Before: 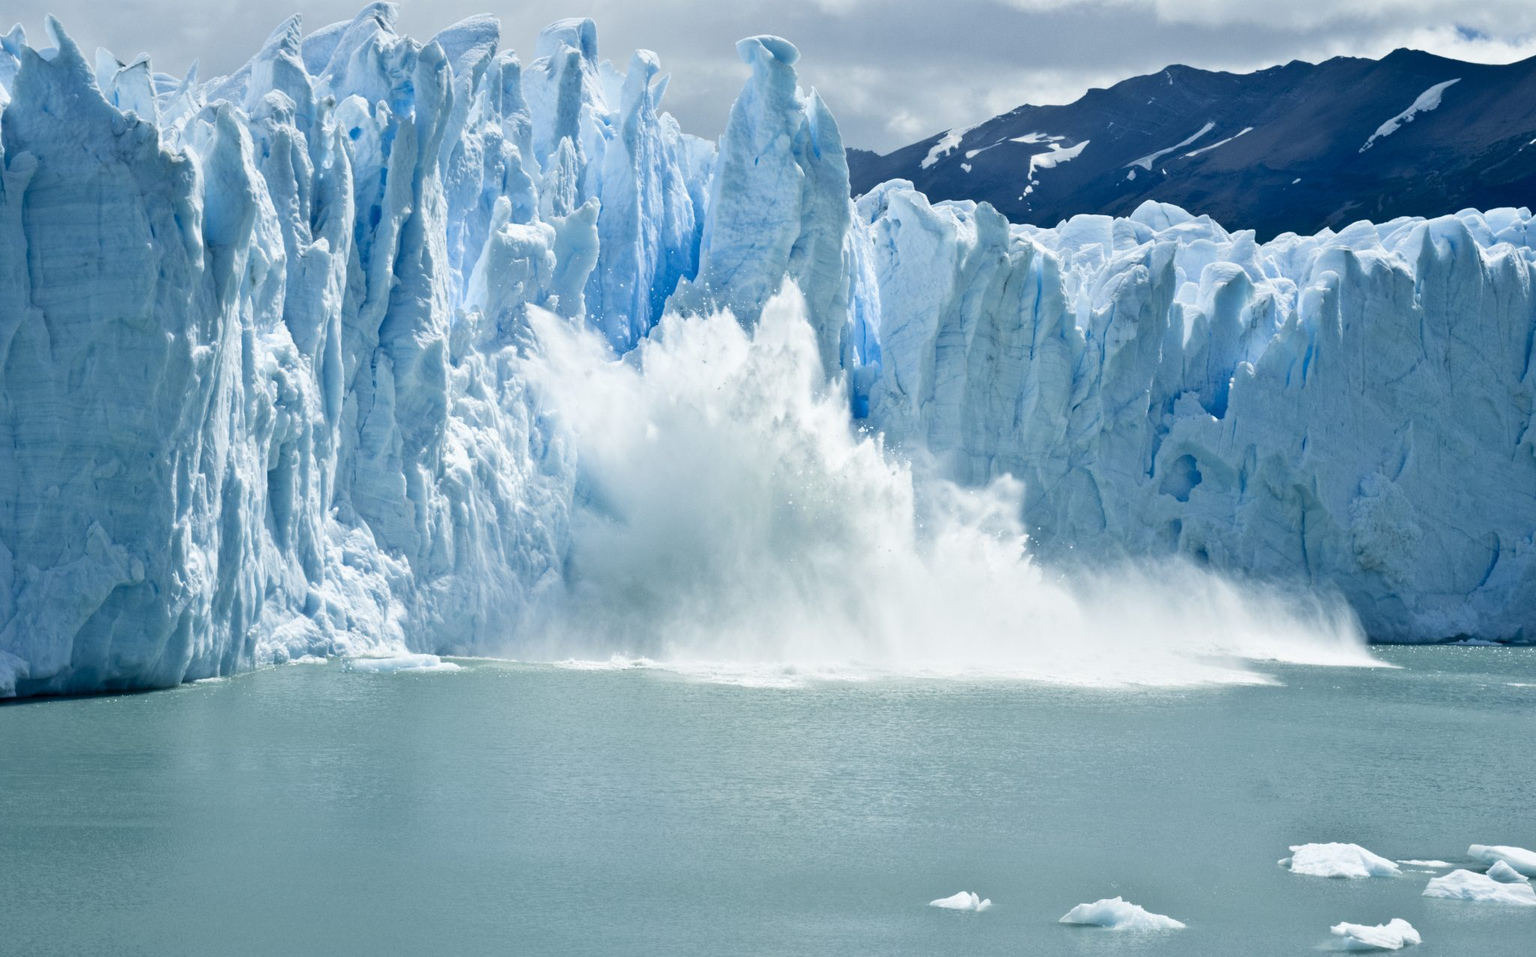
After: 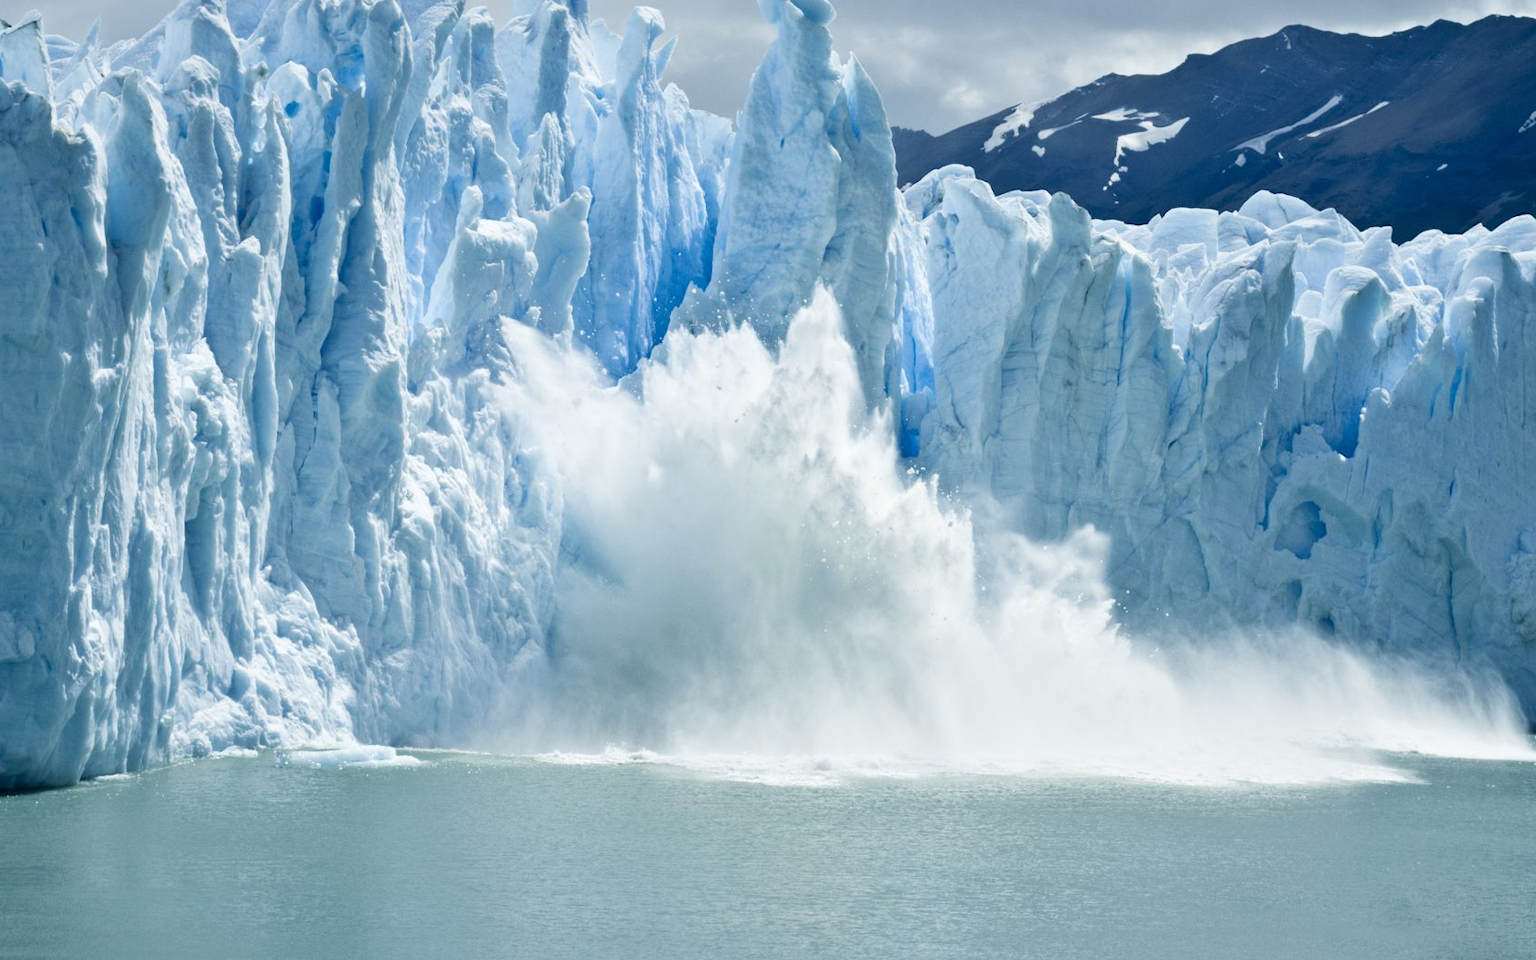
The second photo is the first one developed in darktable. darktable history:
crop and rotate: left 7.58%, top 4.663%, right 10.564%, bottom 13.169%
